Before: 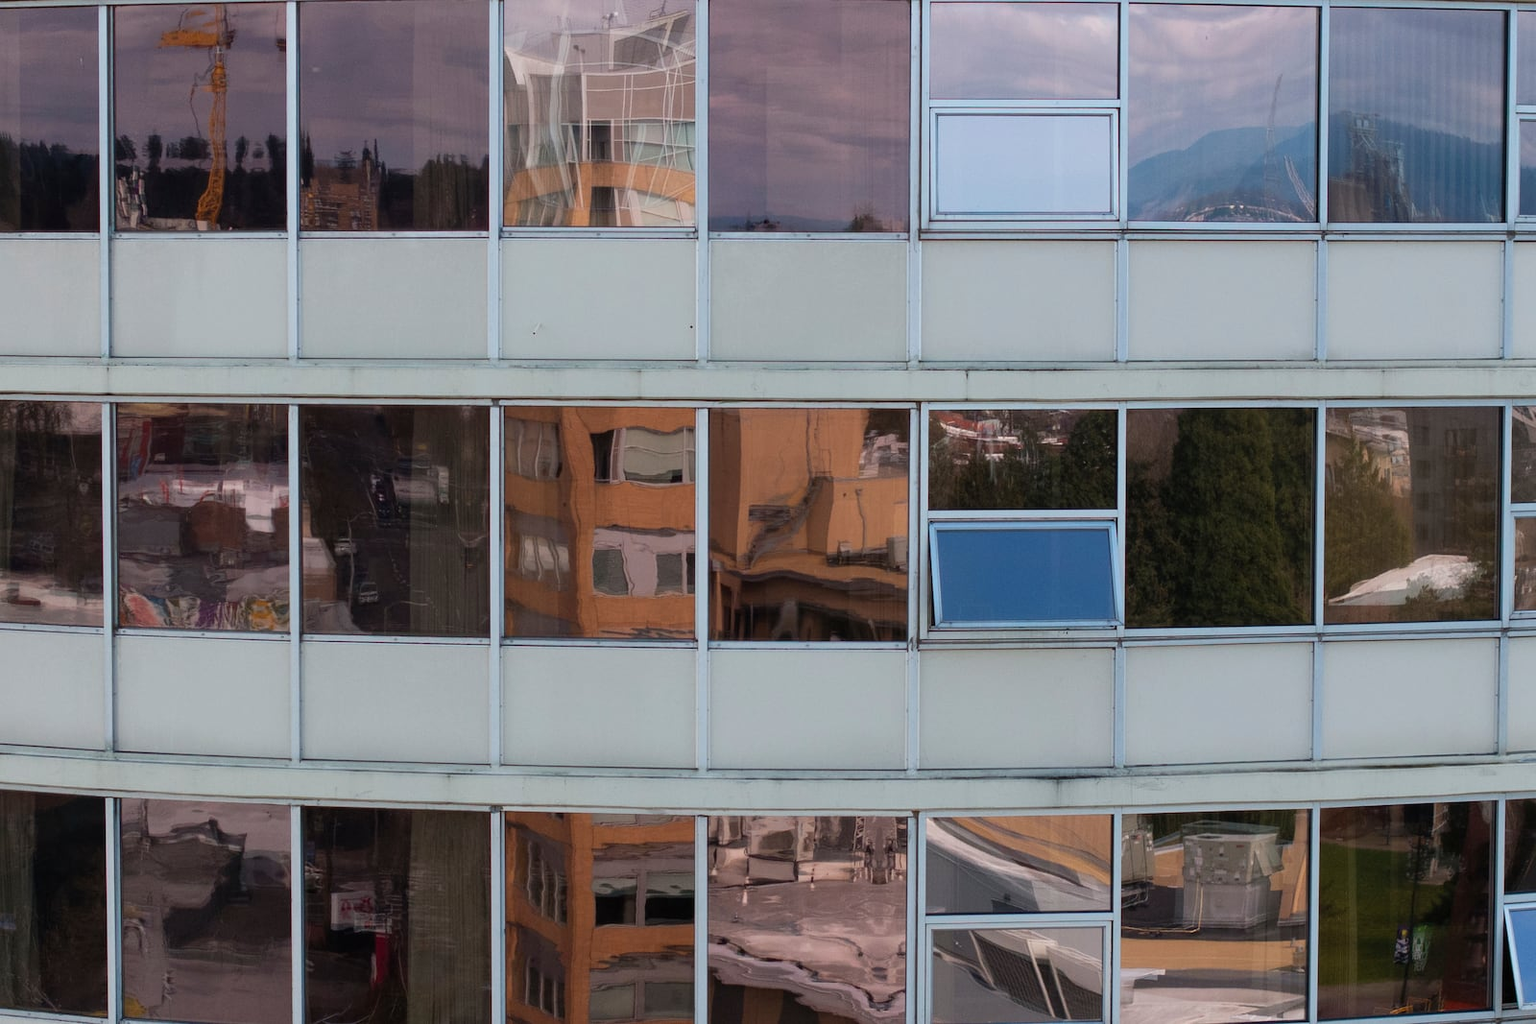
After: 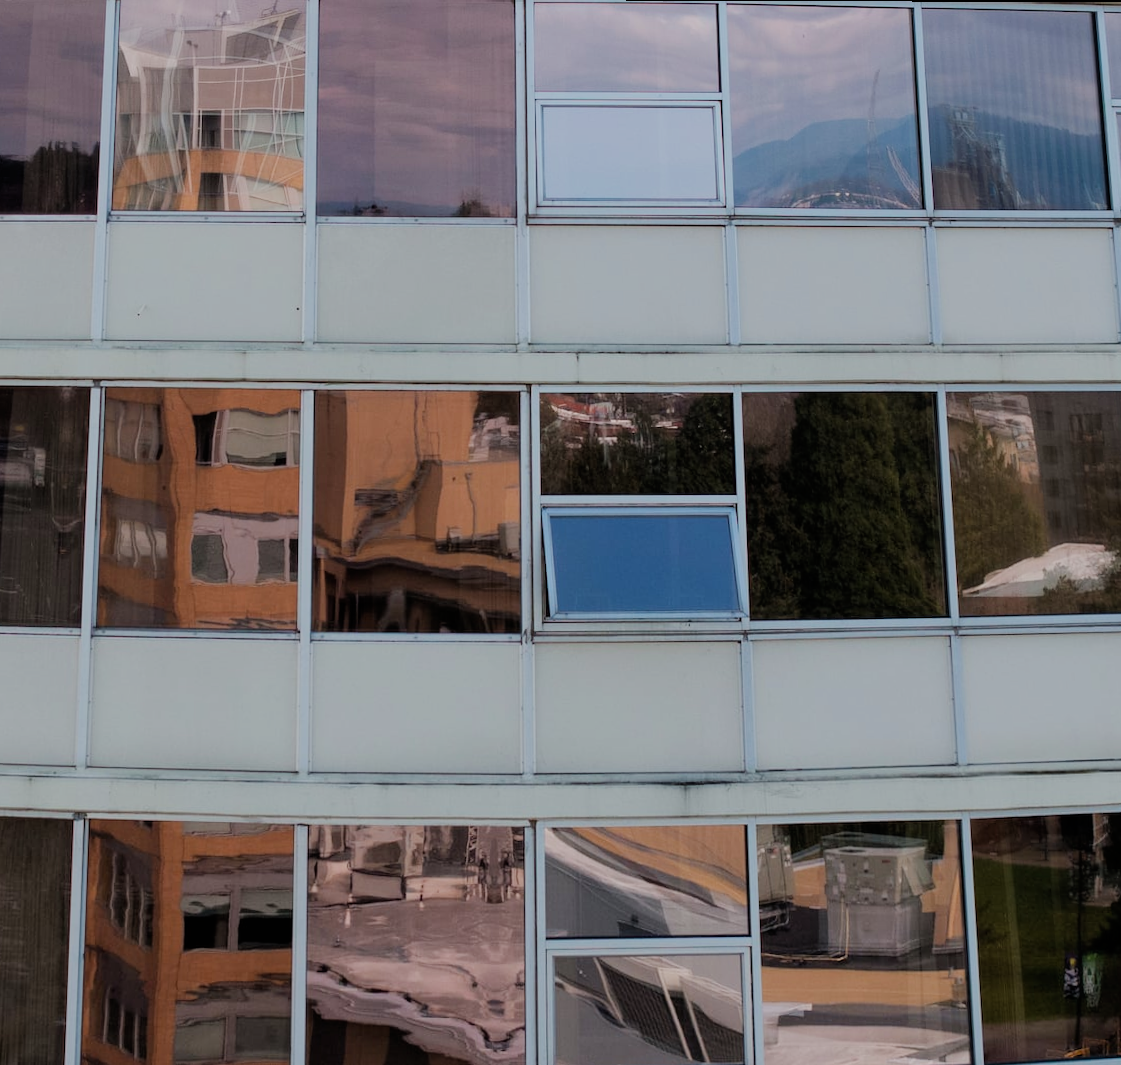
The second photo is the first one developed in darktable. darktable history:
filmic rgb: black relative exposure -7.65 EV, white relative exposure 4.56 EV, hardness 3.61
rotate and perspective: rotation 0.215°, lens shift (vertical) -0.139, crop left 0.069, crop right 0.939, crop top 0.002, crop bottom 0.996
crop and rotate: left 24.6%
tone equalizer: on, module defaults
